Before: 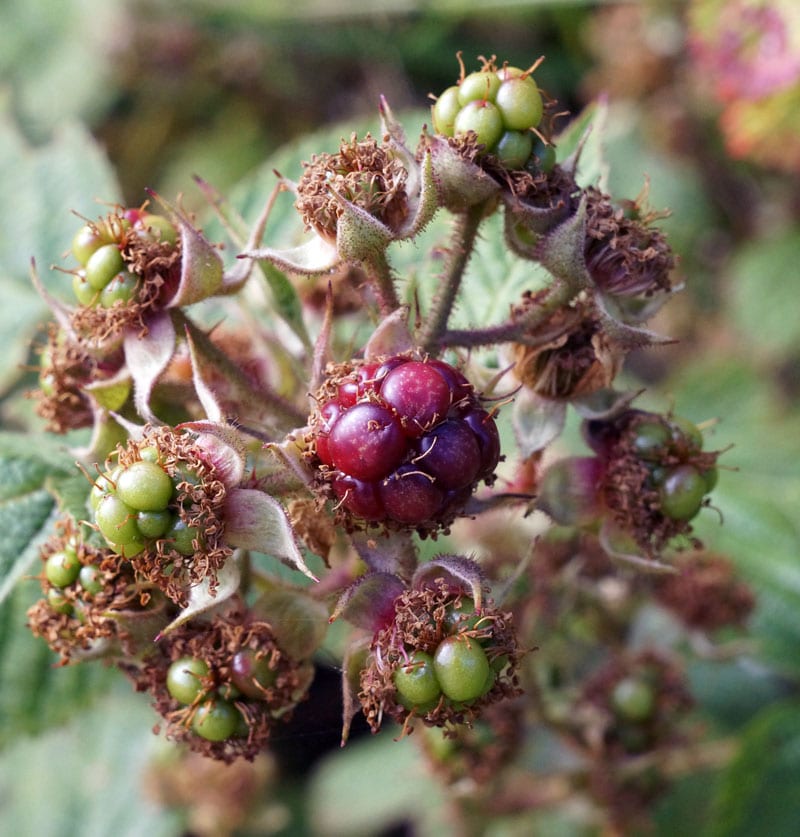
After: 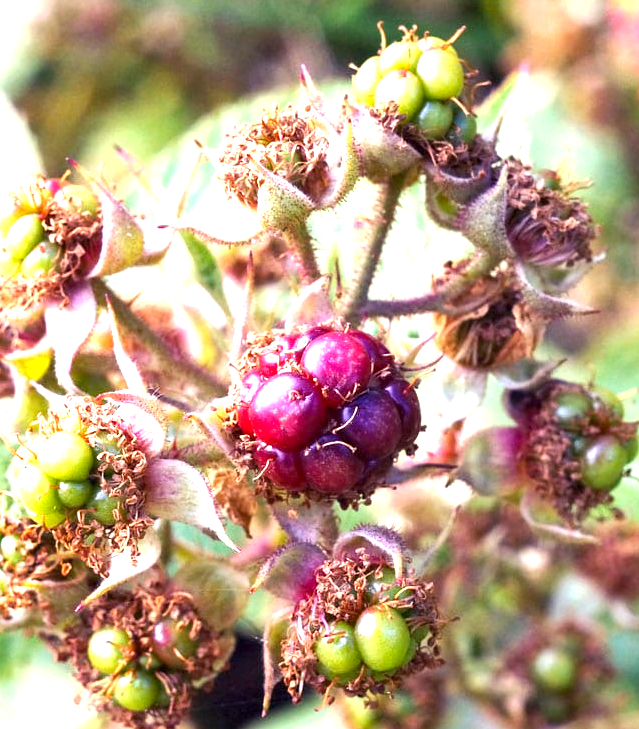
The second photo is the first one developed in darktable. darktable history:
color balance rgb: highlights gain › luminance 17.903%, perceptual saturation grading › global saturation 9.93%, global vibrance 20%
local contrast: mode bilateral grid, contrast 19, coarseness 50, detail 103%, midtone range 0.2
exposure: black level correction 0, exposure 1.412 EV, compensate highlight preservation false
crop: left 9.935%, top 3.652%, right 9.226%, bottom 9.198%
